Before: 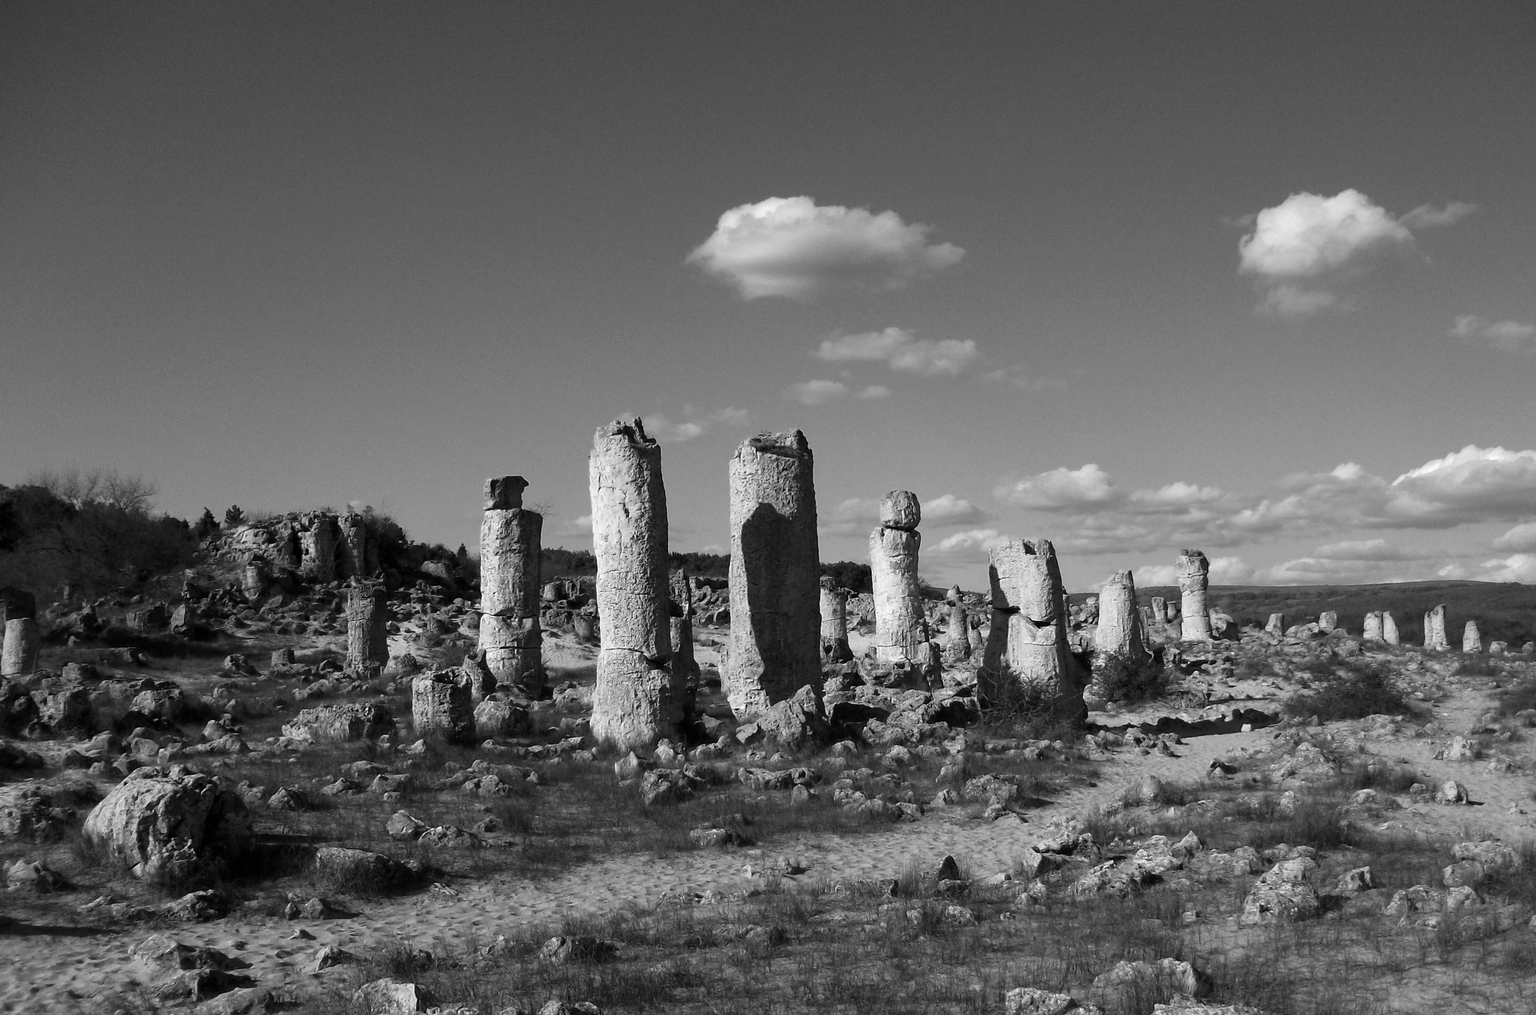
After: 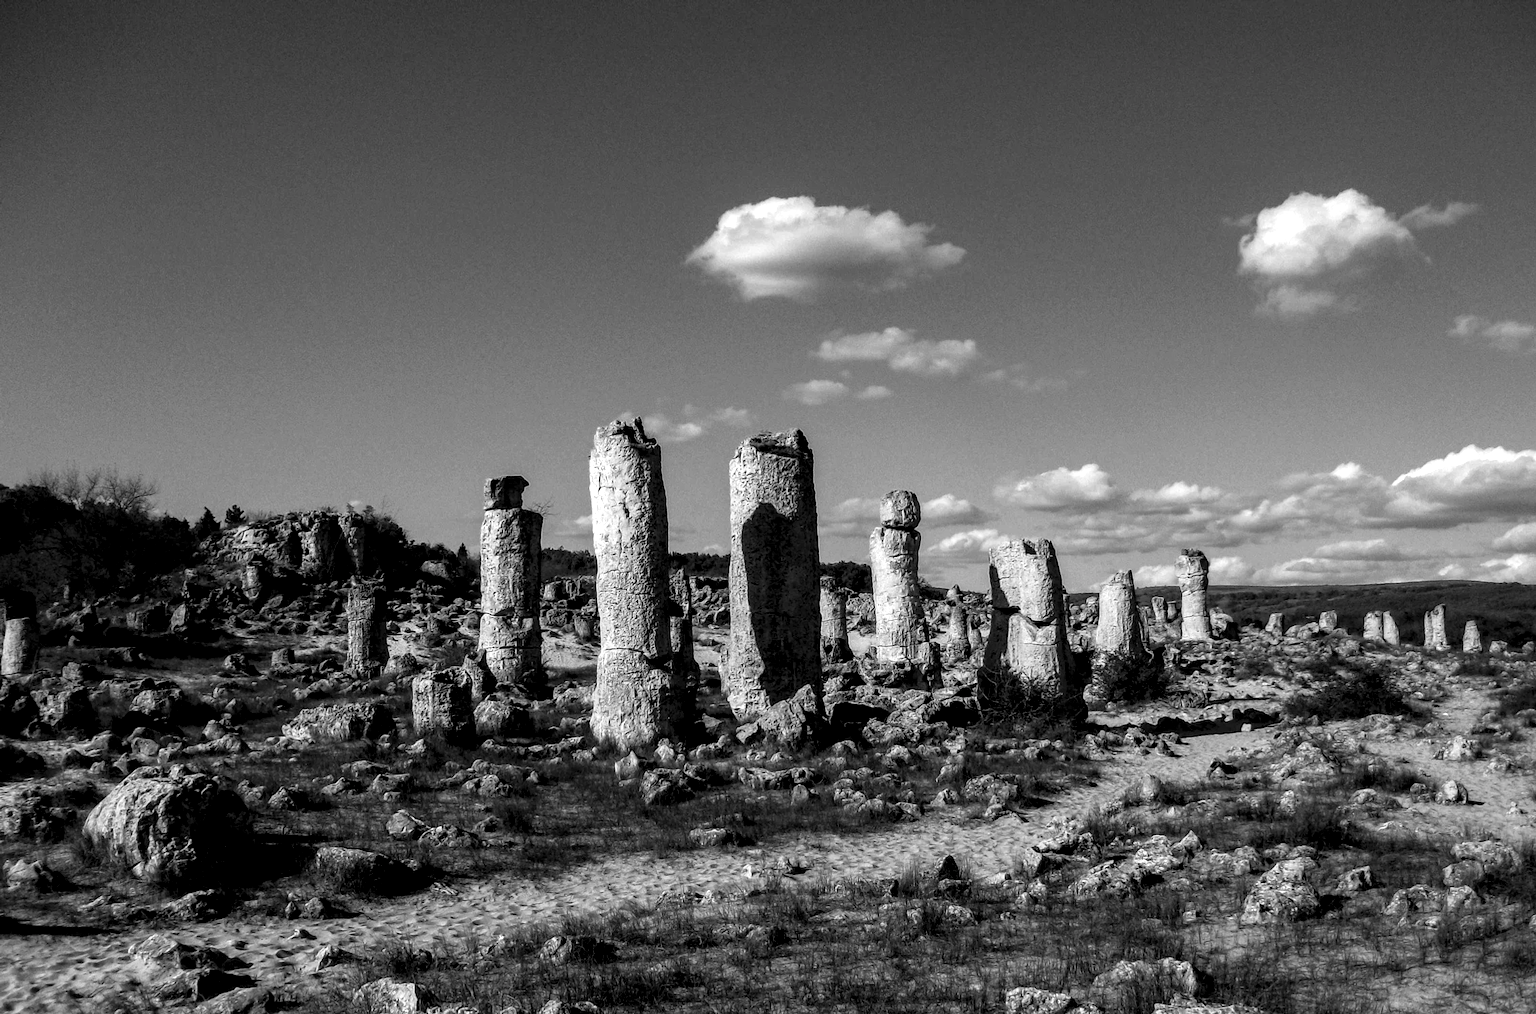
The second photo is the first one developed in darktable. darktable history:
local contrast: highlights 19%, detail 186%
exposure: exposure -0.242 EV, compensate highlight preservation false
